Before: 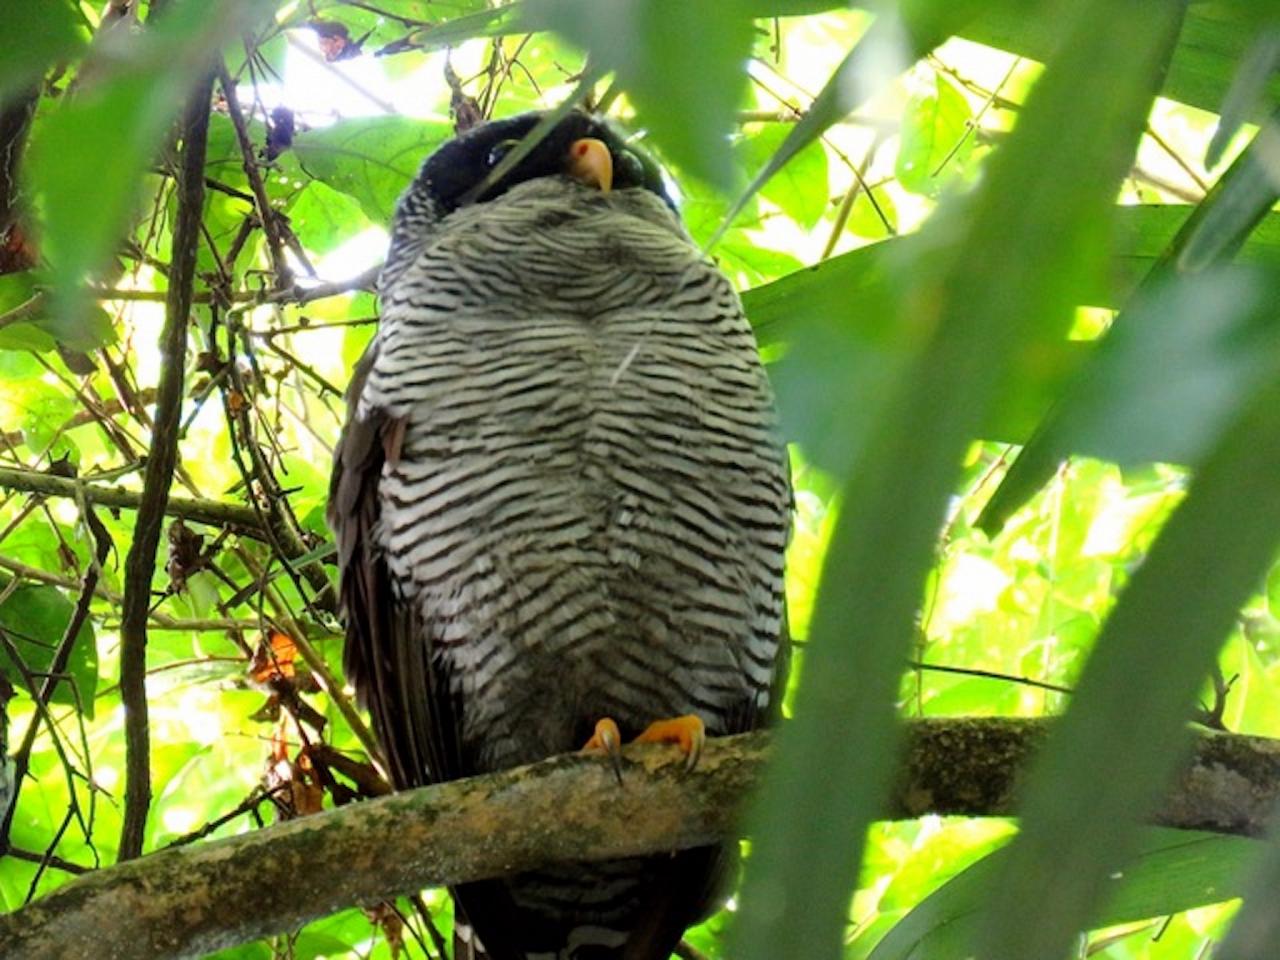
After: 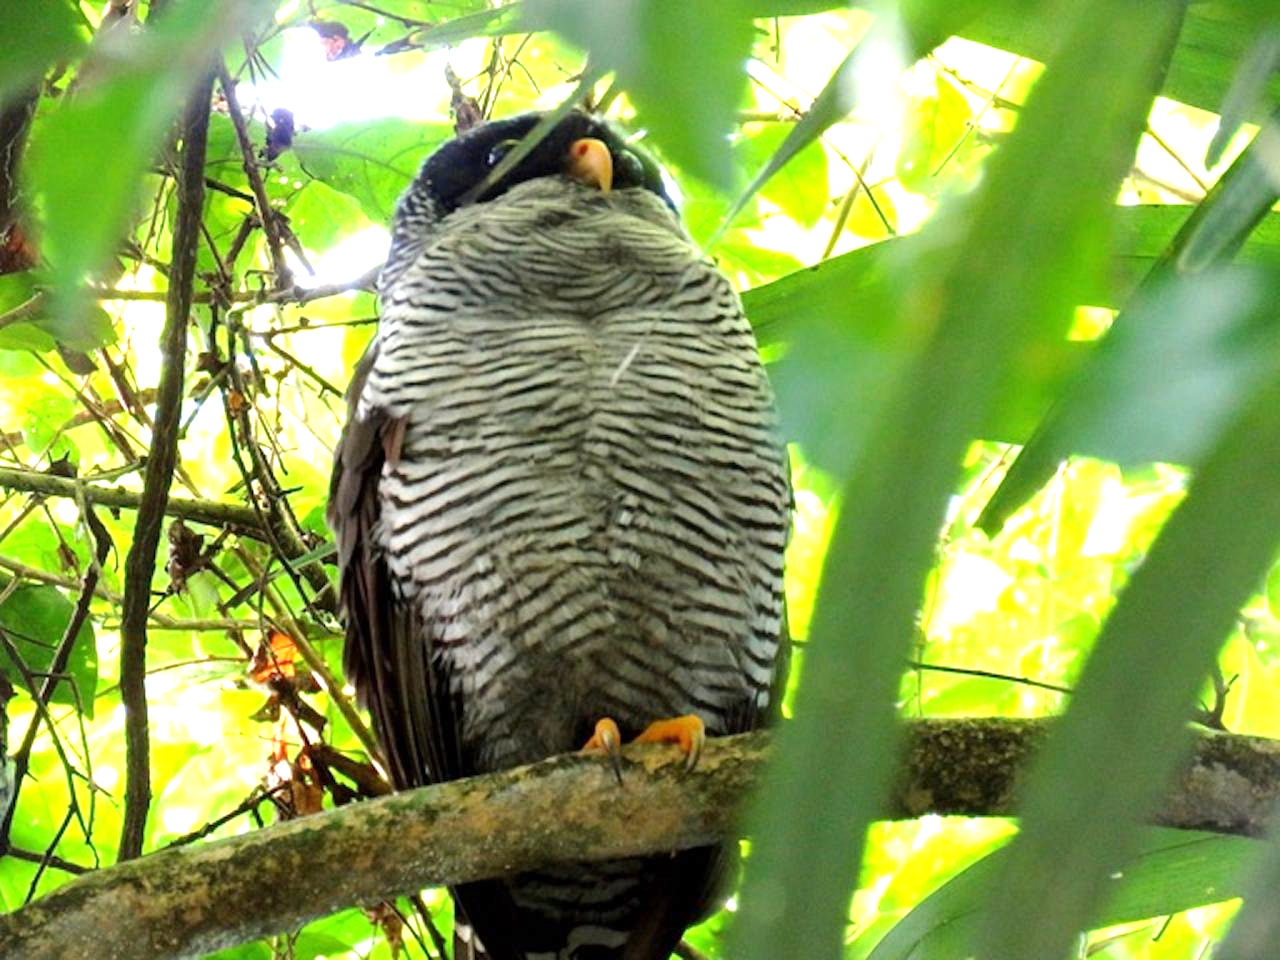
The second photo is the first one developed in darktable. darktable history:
exposure: exposure 0.702 EV, compensate highlight preservation false
color correction: highlights b* 0.027
